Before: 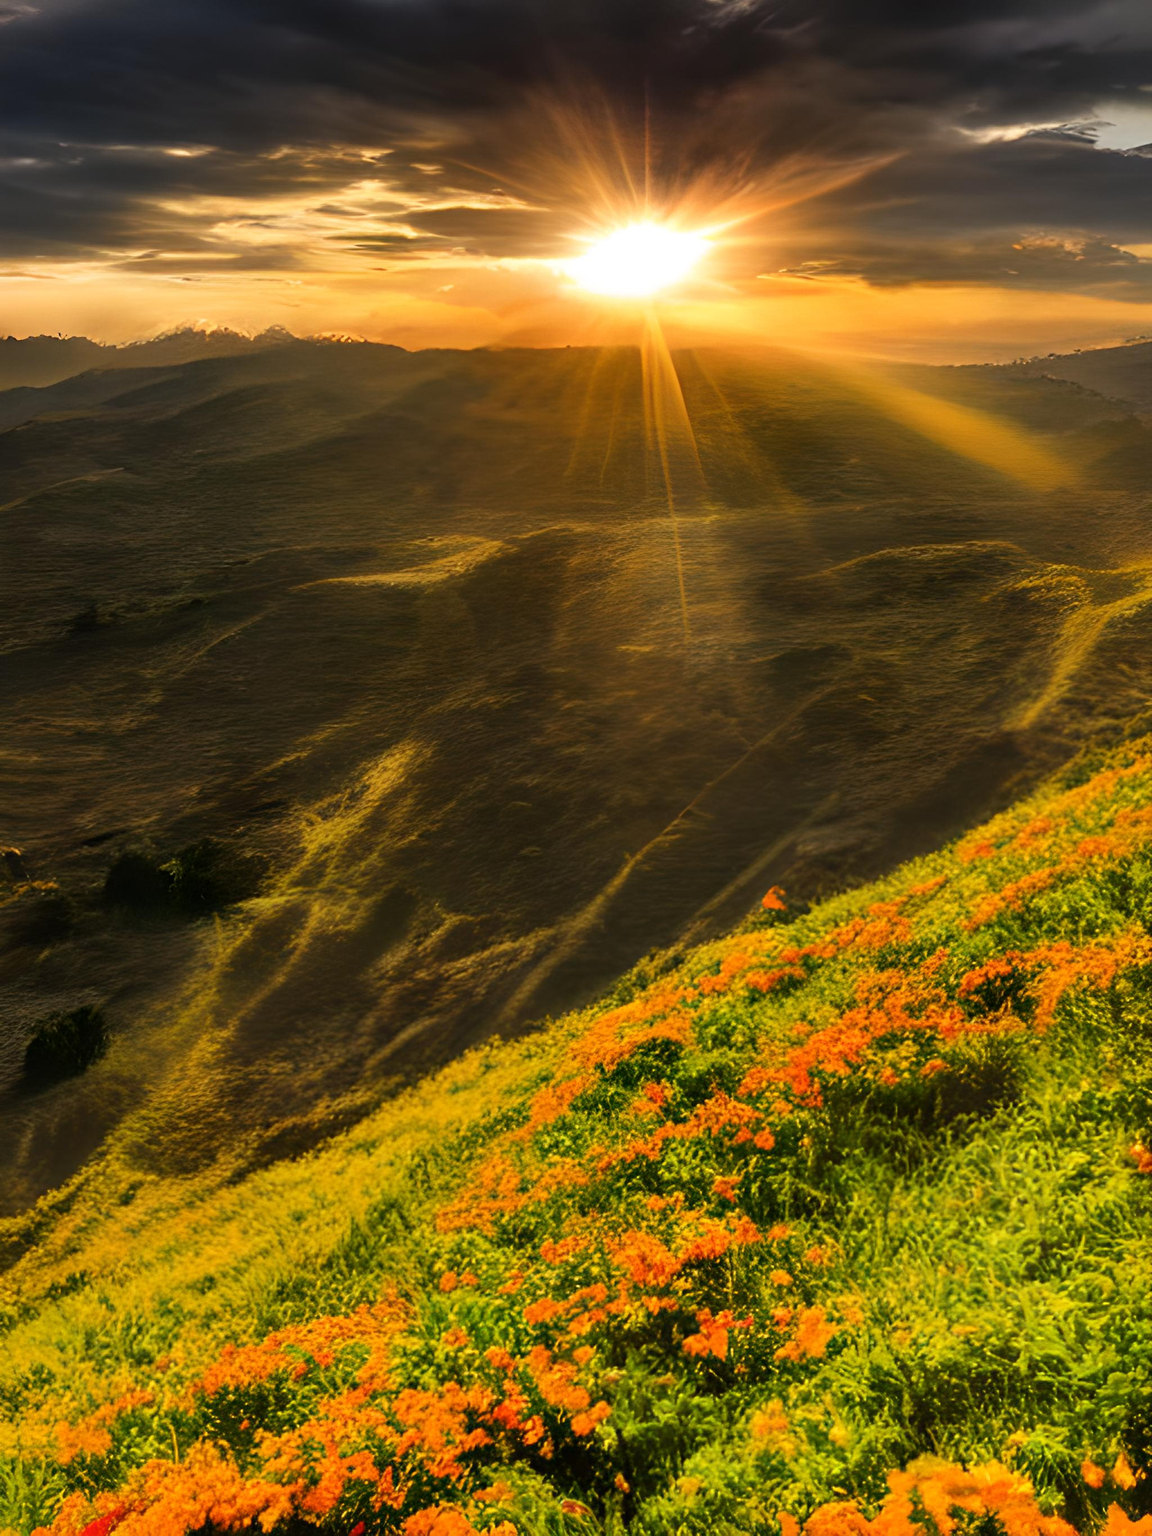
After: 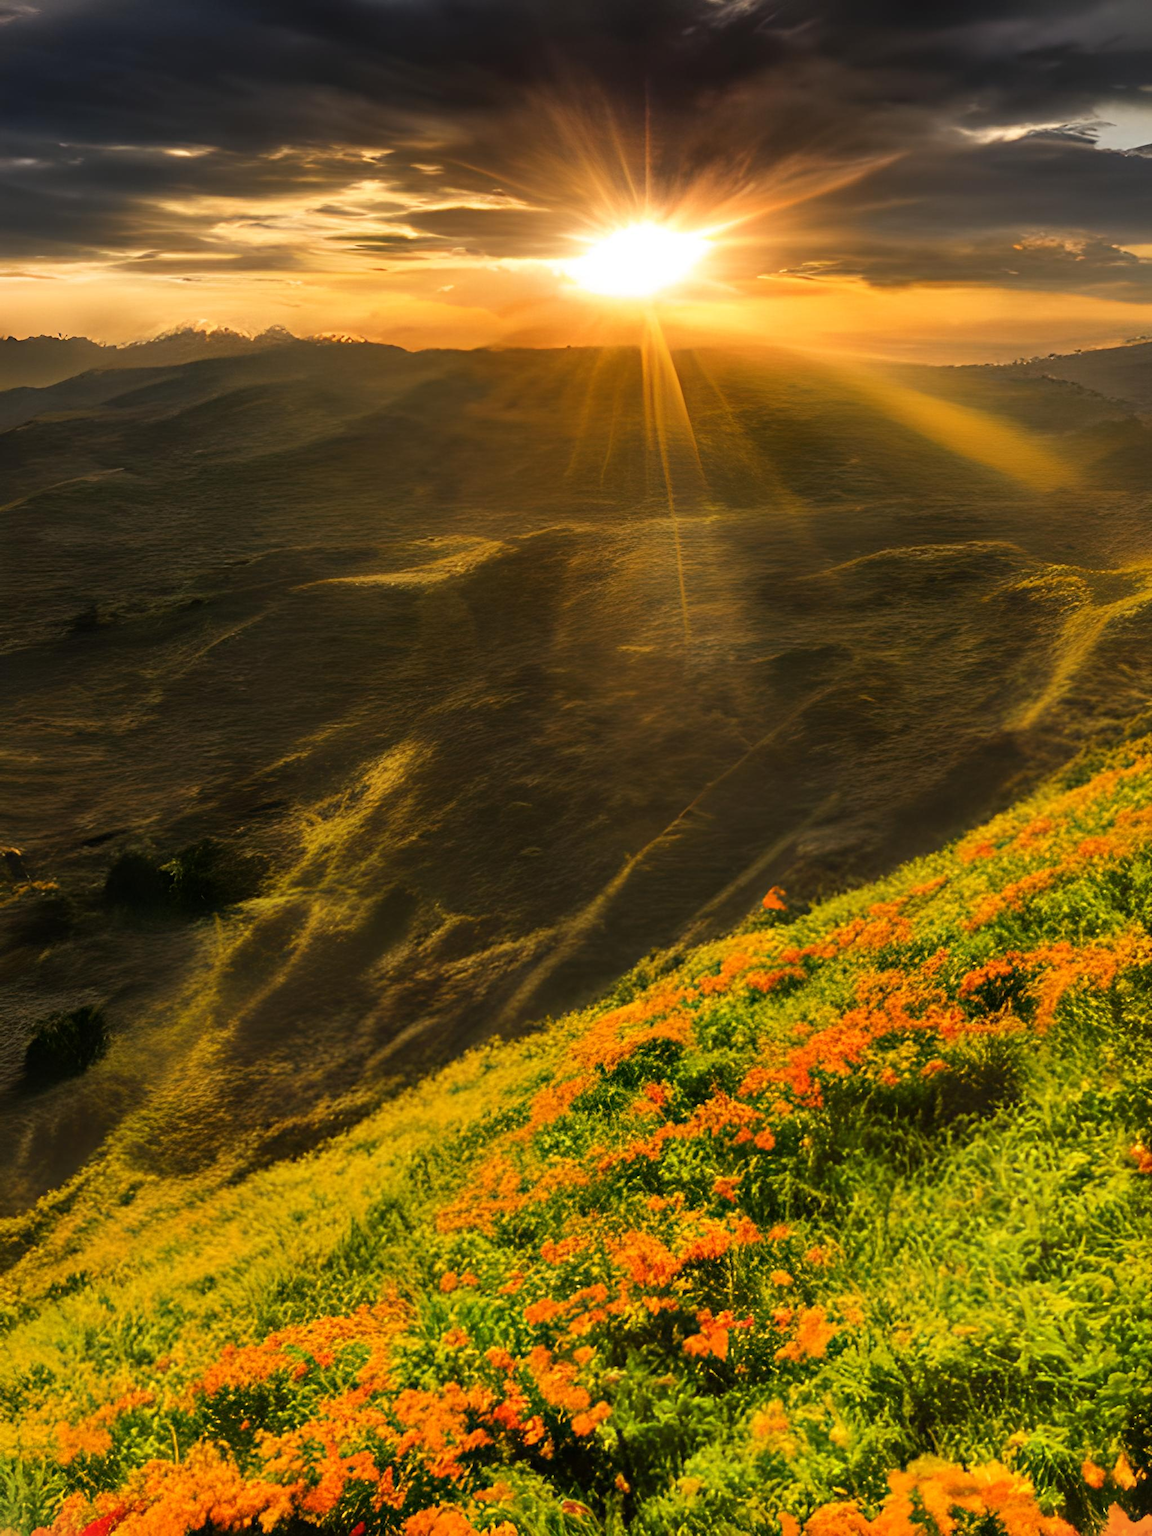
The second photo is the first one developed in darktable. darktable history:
vignetting: fall-off start 116%, fall-off radius 59.56%, unbound false
